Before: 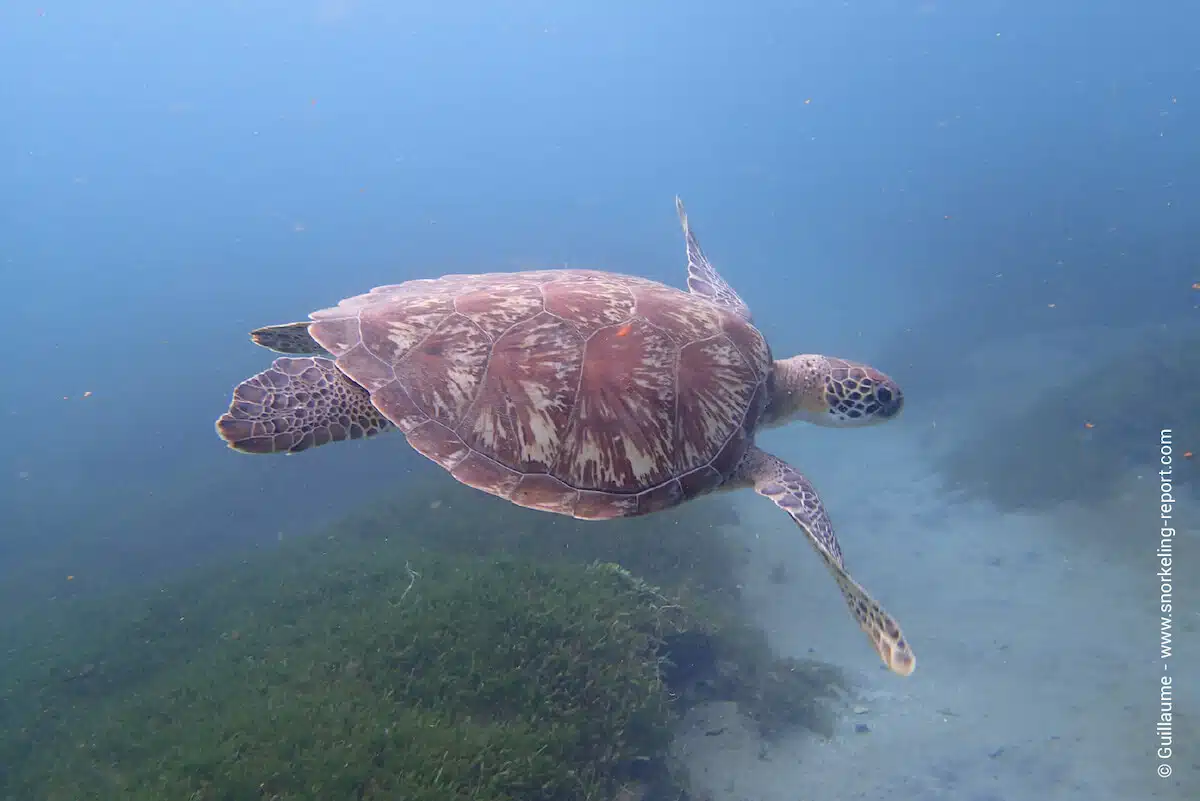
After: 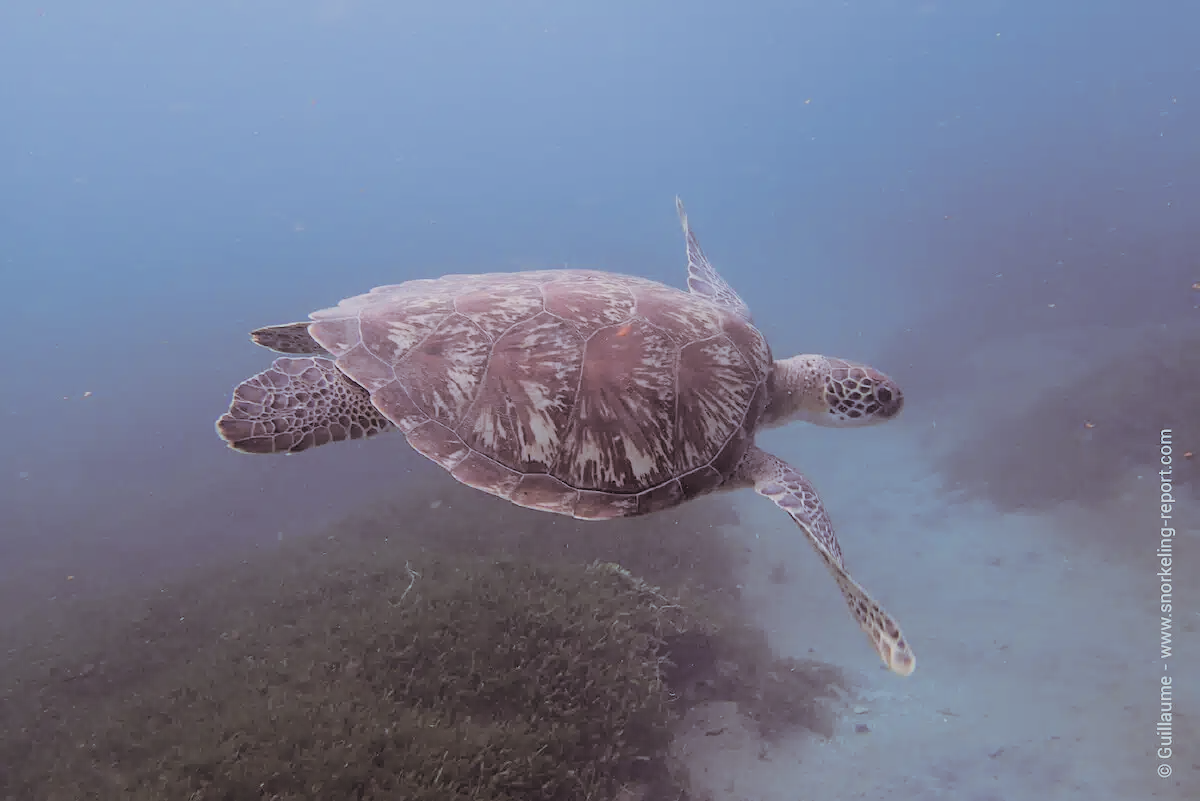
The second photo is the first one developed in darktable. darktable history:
white balance: red 0.974, blue 1.044
split-toning: shadows › saturation 0.24, highlights › hue 54°, highlights › saturation 0.24
filmic rgb: black relative exposure -7.65 EV, white relative exposure 4.56 EV, hardness 3.61, contrast 1.05
color correction: saturation 0.8
